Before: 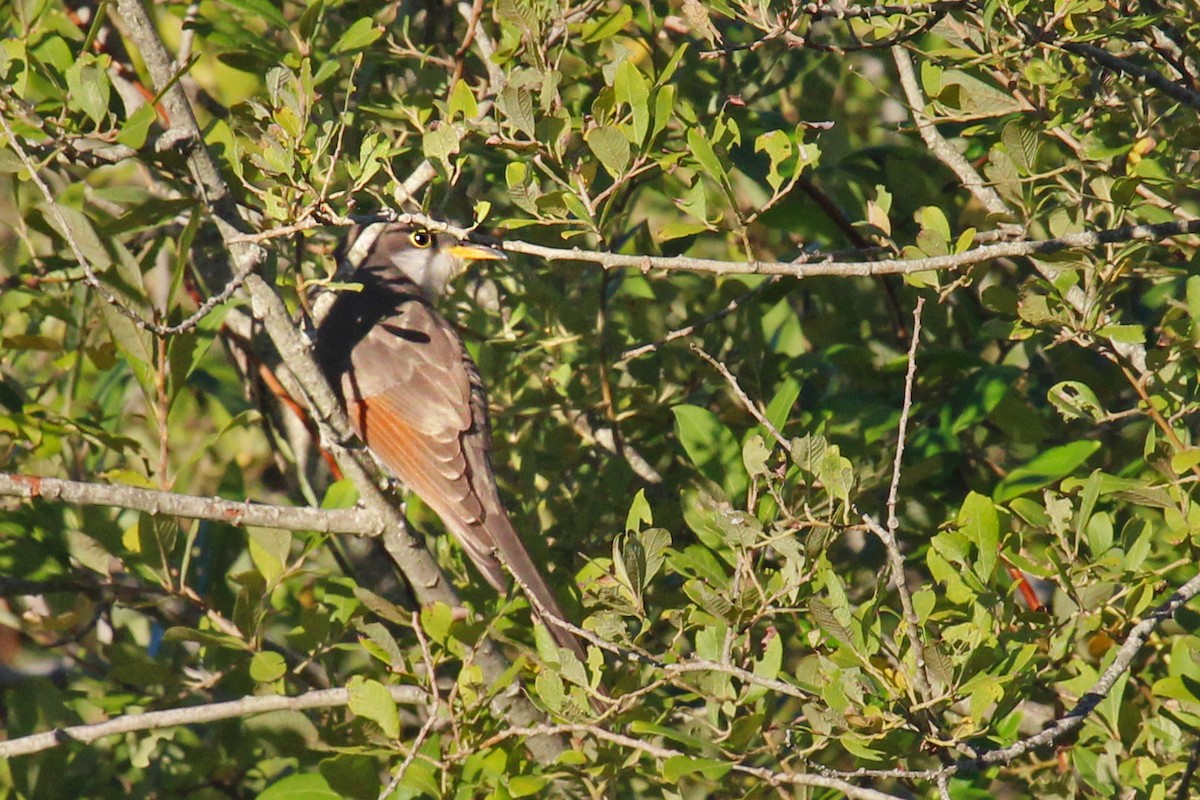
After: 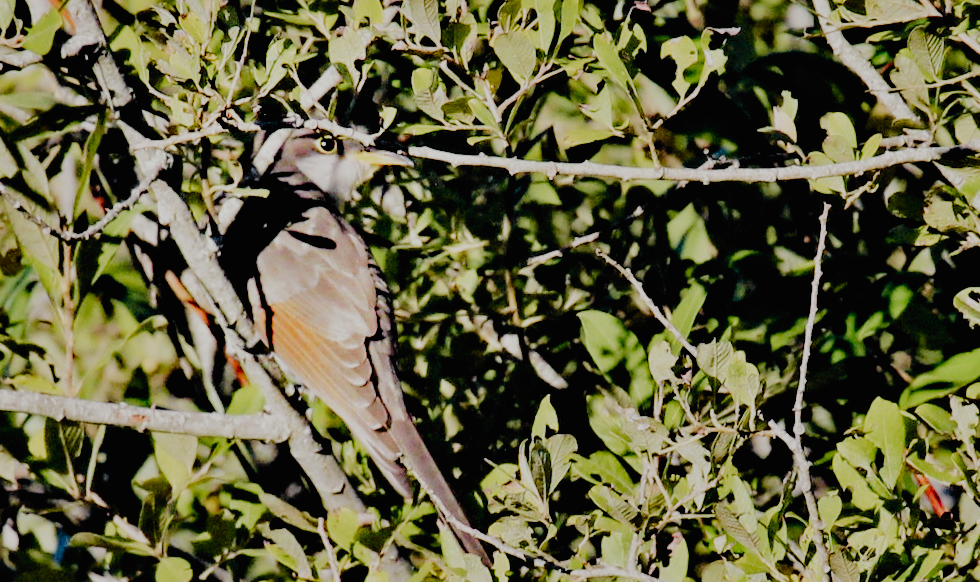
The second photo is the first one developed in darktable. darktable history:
tone curve: curves: ch0 [(0, 0.008) (0.046, 0.032) (0.151, 0.108) (0.367, 0.379) (0.496, 0.526) (0.771, 0.786) (0.857, 0.85) (1, 0.965)]; ch1 [(0, 0) (0.248, 0.252) (0.388, 0.383) (0.482, 0.478) (0.499, 0.499) (0.518, 0.518) (0.544, 0.552) (0.585, 0.617) (0.683, 0.735) (0.823, 0.894) (1, 1)]; ch2 [(0, 0) (0.302, 0.284) (0.427, 0.417) (0.473, 0.47) (0.503, 0.503) (0.523, 0.518) (0.55, 0.563) (0.624, 0.643) (0.753, 0.764) (1, 1)], color space Lab, independent channels, preserve colors none
color balance rgb: power › hue 73.2°, global offset › chroma 0.062%, global offset › hue 253.95°, perceptual saturation grading › global saturation 0.234%, perceptual brilliance grading › highlights 7.569%, perceptual brilliance grading › mid-tones 3.678%, perceptual brilliance grading › shadows 2.448%, global vibrance 20%
filmic rgb: black relative exposure -4.47 EV, white relative exposure 6.57 EV, hardness 1.83, contrast 0.5, add noise in highlights 0.002, preserve chrominance no, color science v3 (2019), use custom middle-gray values true, contrast in highlights soft, enable highlight reconstruction true
crop: left 7.914%, top 11.77%, right 10.345%, bottom 15.407%
tone equalizer: -8 EV -1.07 EV, -7 EV -1.04 EV, -6 EV -0.885 EV, -5 EV -0.615 EV, -3 EV 0.551 EV, -2 EV 0.841 EV, -1 EV 0.991 EV, +0 EV 1.06 EV, edges refinement/feathering 500, mask exposure compensation -1.24 EV, preserve details no
exposure: exposure -0.217 EV, compensate highlight preservation false
contrast equalizer: octaves 7, y [[0.528, 0.548, 0.563, 0.562, 0.546, 0.526], [0.55 ×6], [0 ×6], [0 ×6], [0 ×6]]
